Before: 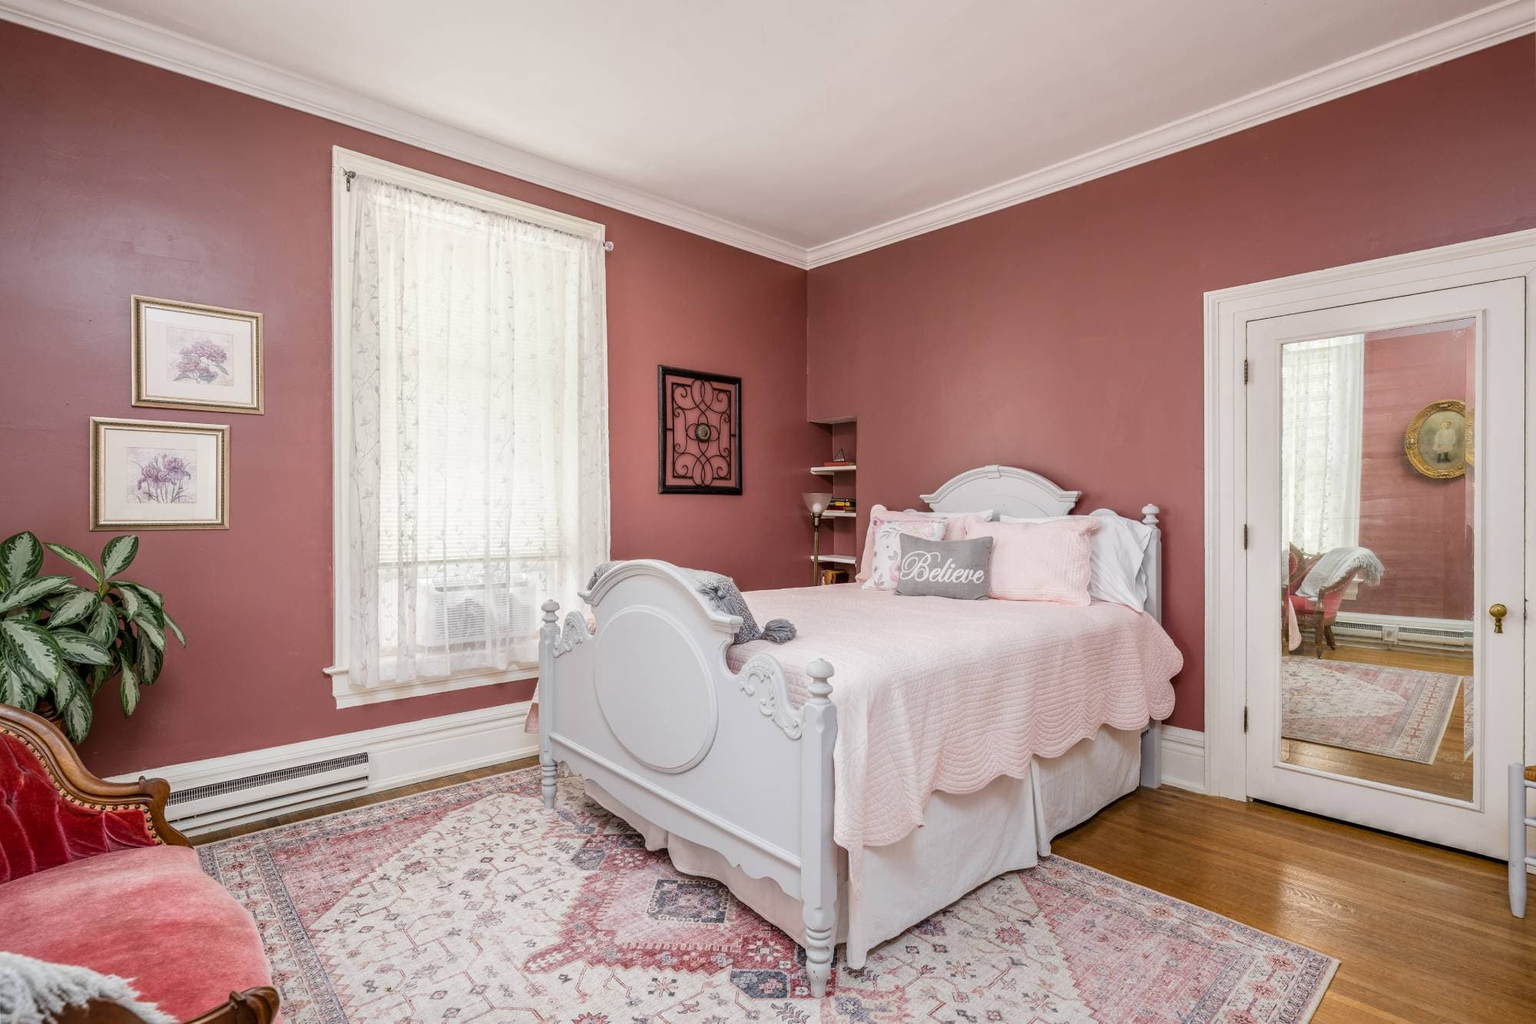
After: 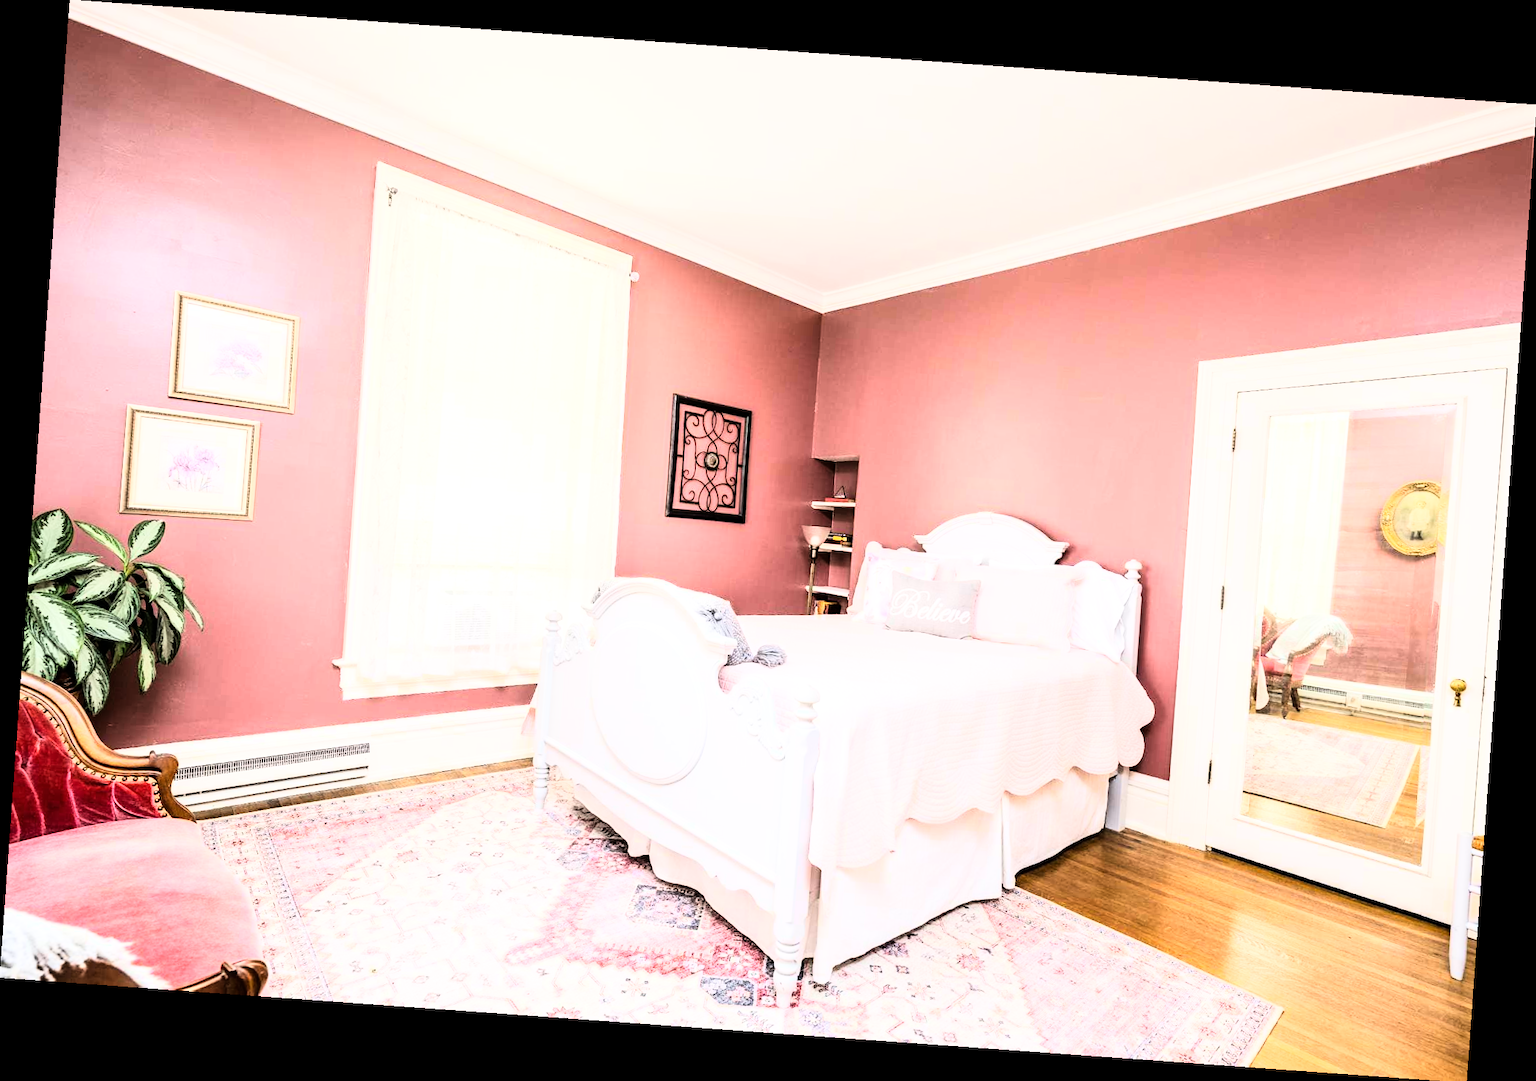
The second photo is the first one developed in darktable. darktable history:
white balance: emerald 1
rotate and perspective: rotation 4.1°, automatic cropping off
exposure: exposure 0.6 EV, compensate highlight preservation false
rgb curve: curves: ch0 [(0, 0) (0.21, 0.15) (0.24, 0.21) (0.5, 0.75) (0.75, 0.96) (0.89, 0.99) (1, 1)]; ch1 [(0, 0.02) (0.21, 0.13) (0.25, 0.2) (0.5, 0.67) (0.75, 0.9) (0.89, 0.97) (1, 1)]; ch2 [(0, 0.02) (0.21, 0.13) (0.25, 0.2) (0.5, 0.67) (0.75, 0.9) (0.89, 0.97) (1, 1)], compensate middle gray true
